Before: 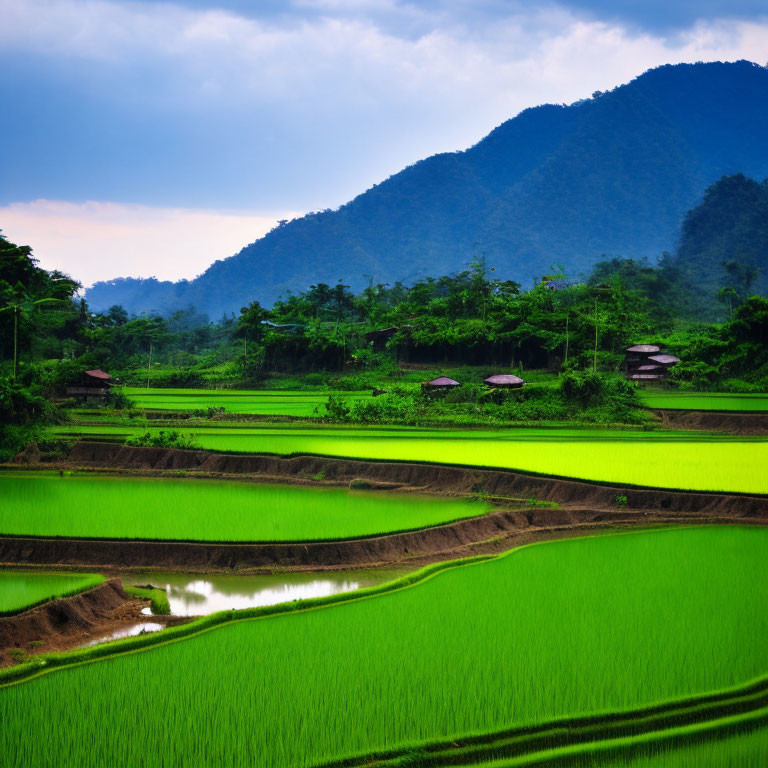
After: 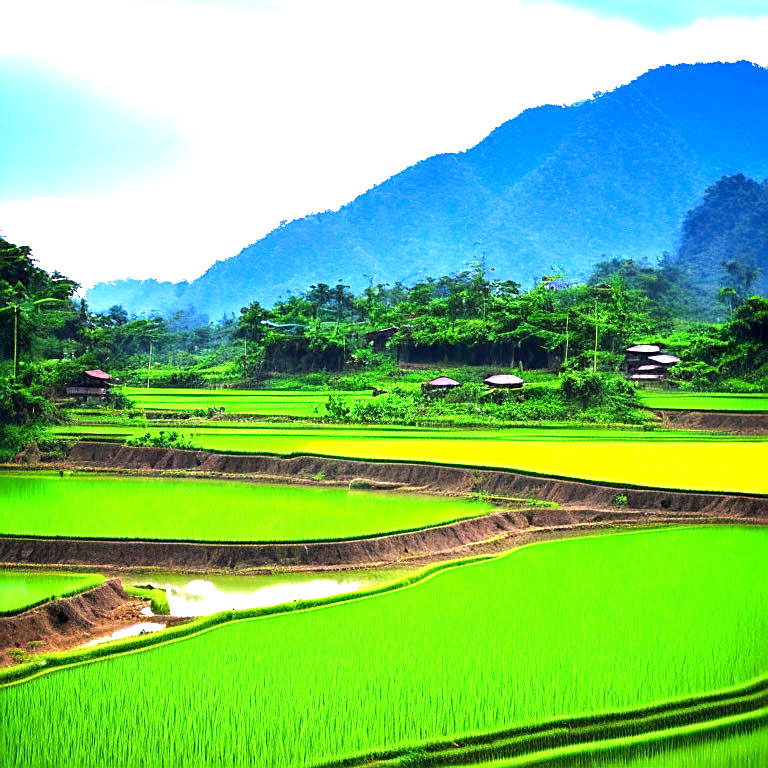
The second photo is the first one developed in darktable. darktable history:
exposure: black level correction 0.001, exposure 2 EV, compensate highlight preservation false
white balance: red 1.004, blue 1.096
sharpen: on, module defaults
